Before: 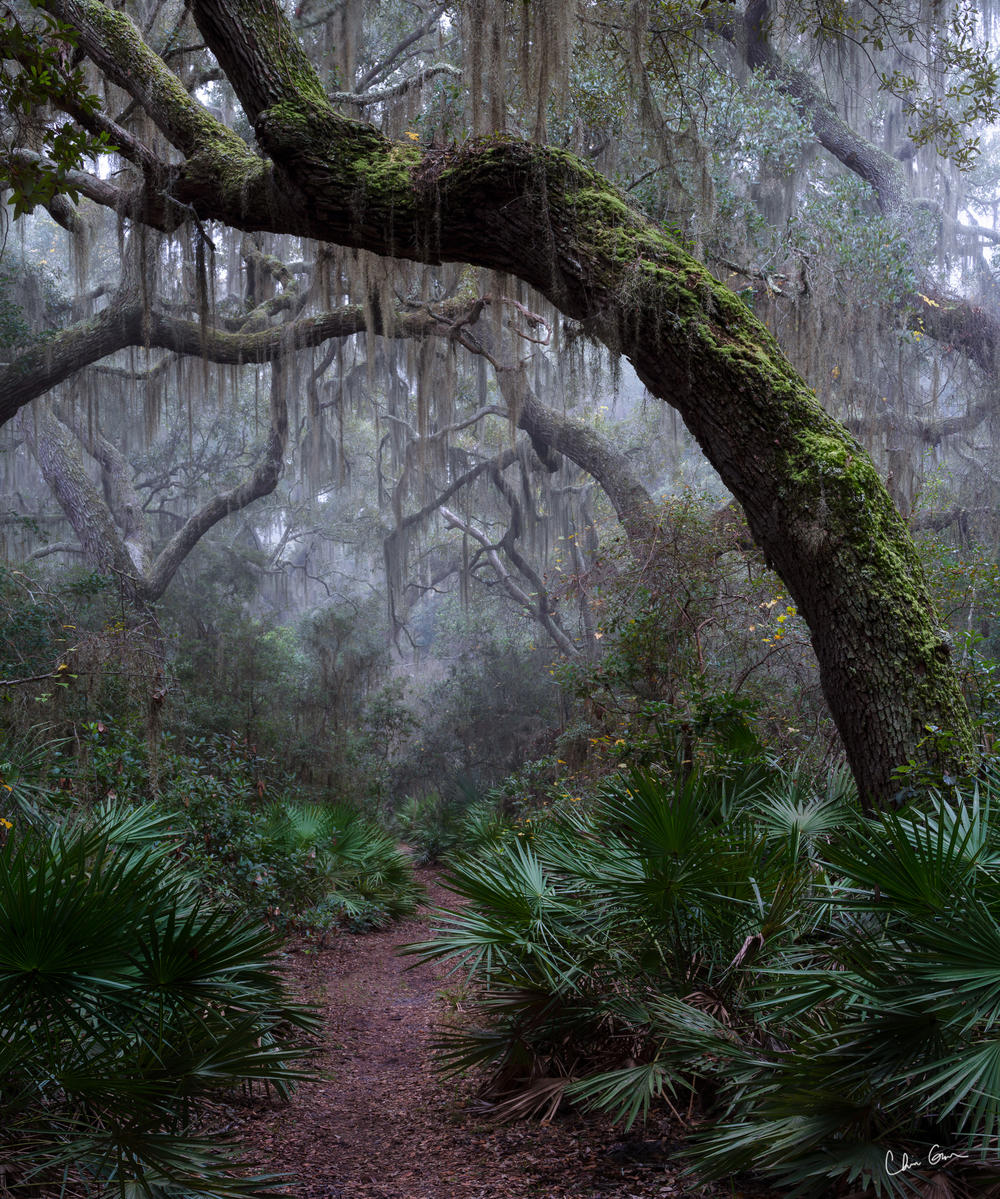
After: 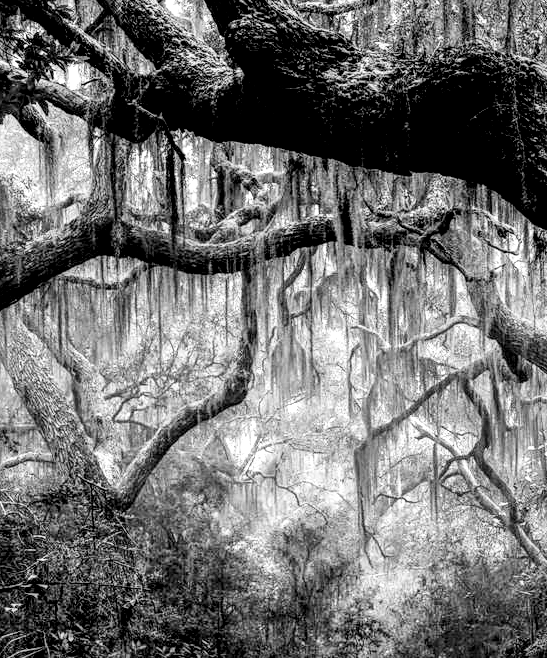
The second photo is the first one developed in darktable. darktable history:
monochrome: on, module defaults
exposure: black level correction 0, exposure 1 EV, compensate exposure bias true, compensate highlight preservation false
local contrast: highlights 19%, detail 186%
filmic rgb: black relative exposure -5 EV, hardness 2.88, contrast 1.4
sharpen: amount 0.2
velvia: on, module defaults
crop and rotate: left 3.047%, top 7.509%, right 42.236%, bottom 37.598%
color zones: curves: ch1 [(0.077, 0.436) (0.25, 0.5) (0.75, 0.5)]
